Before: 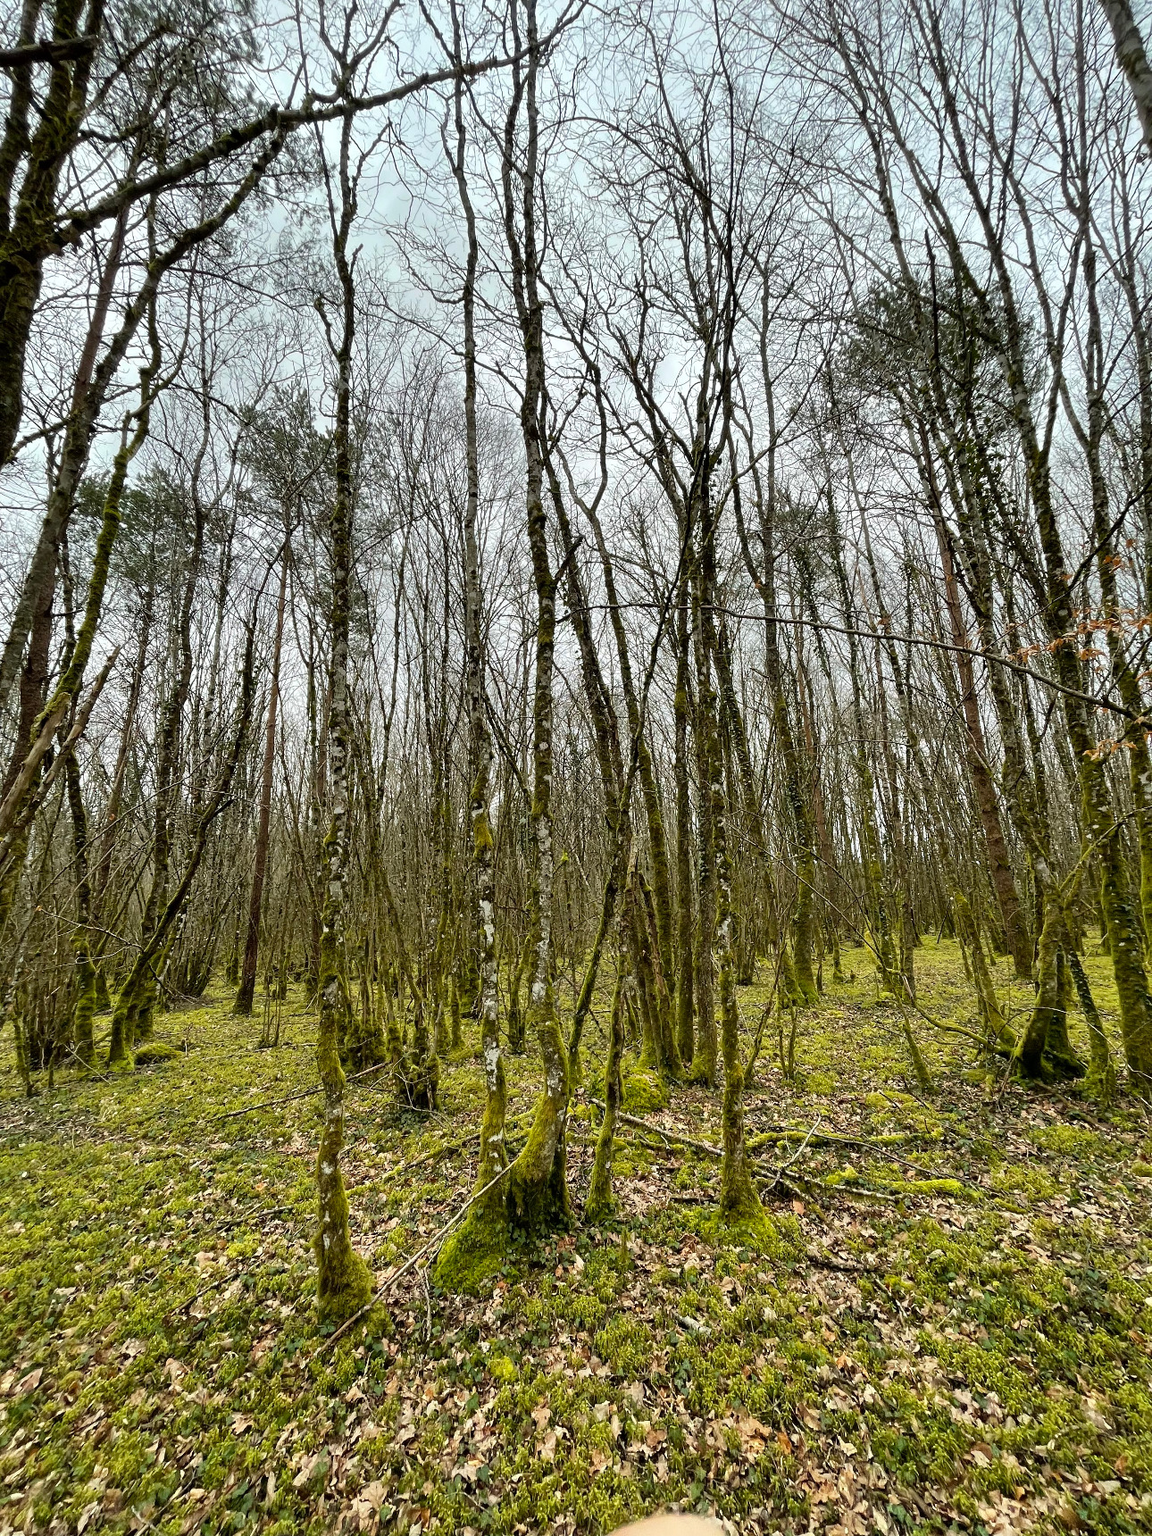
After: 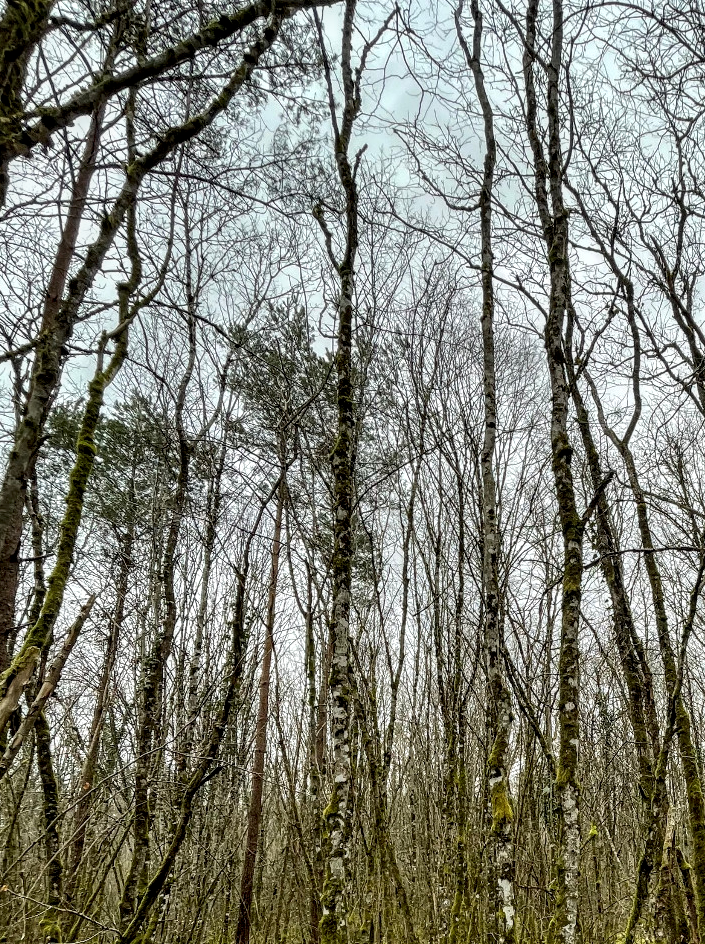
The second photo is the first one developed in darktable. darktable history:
crop and rotate: left 3.047%, top 7.509%, right 42.236%, bottom 37.598%
local contrast: highlights 25%, detail 150%
